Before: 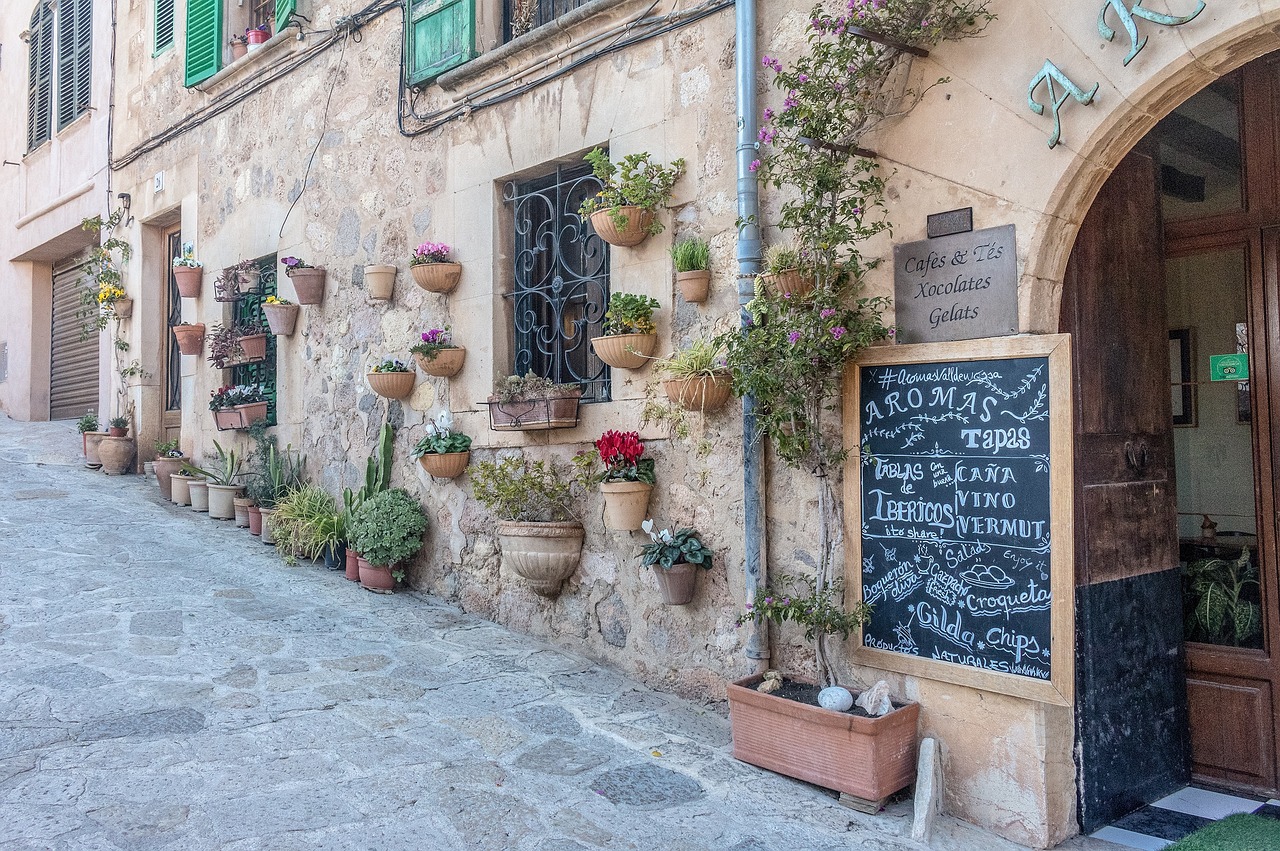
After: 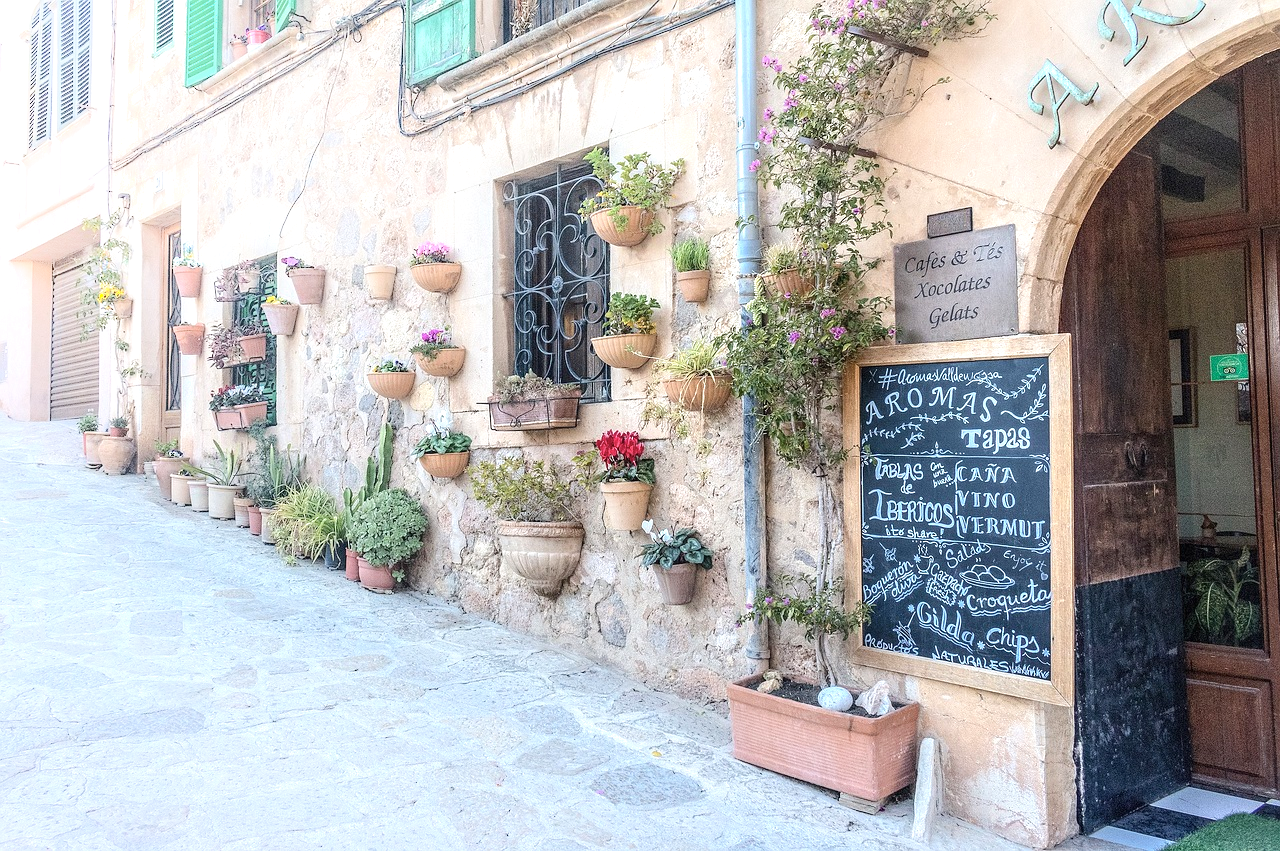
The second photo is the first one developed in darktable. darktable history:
shadows and highlights: shadows -40.15, highlights 62.88, soften with gaussian
exposure: black level correction 0, exposure 0.6 EV, compensate highlight preservation false
rotate and perspective: crop left 0, crop top 0
